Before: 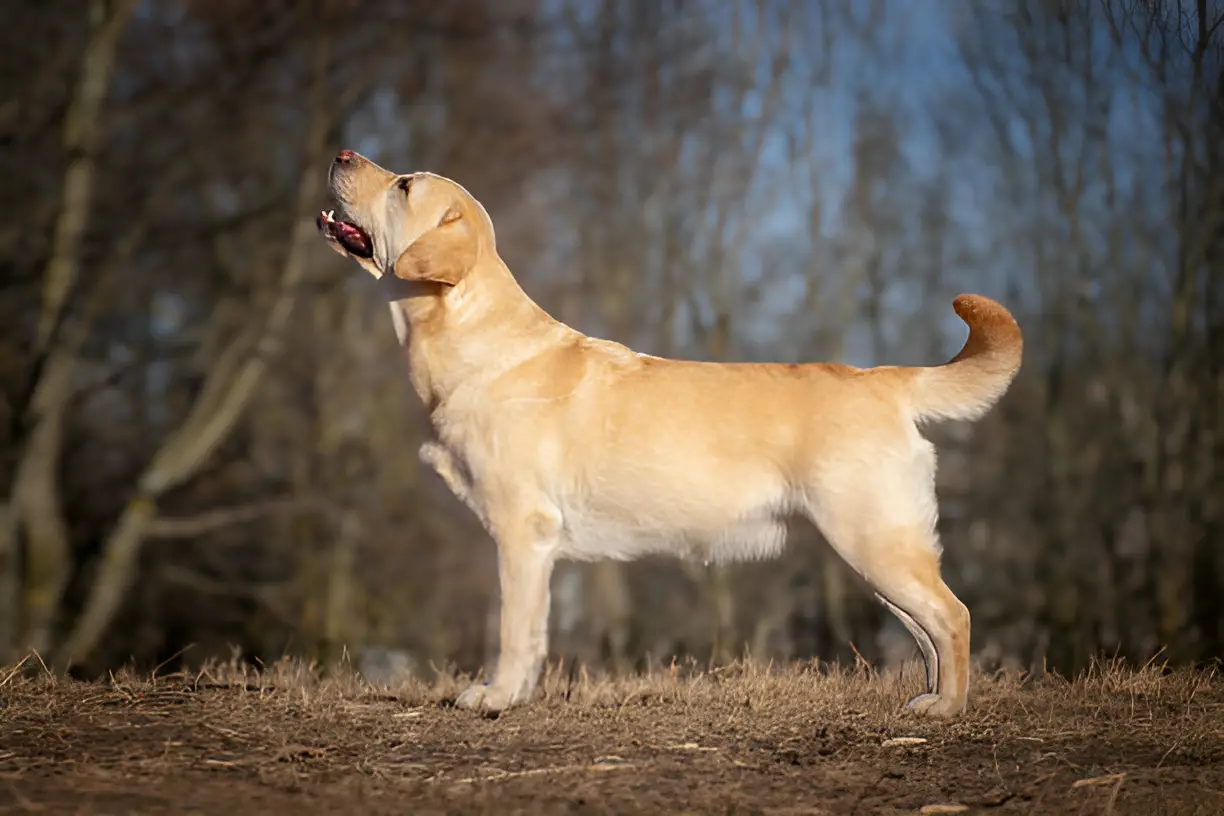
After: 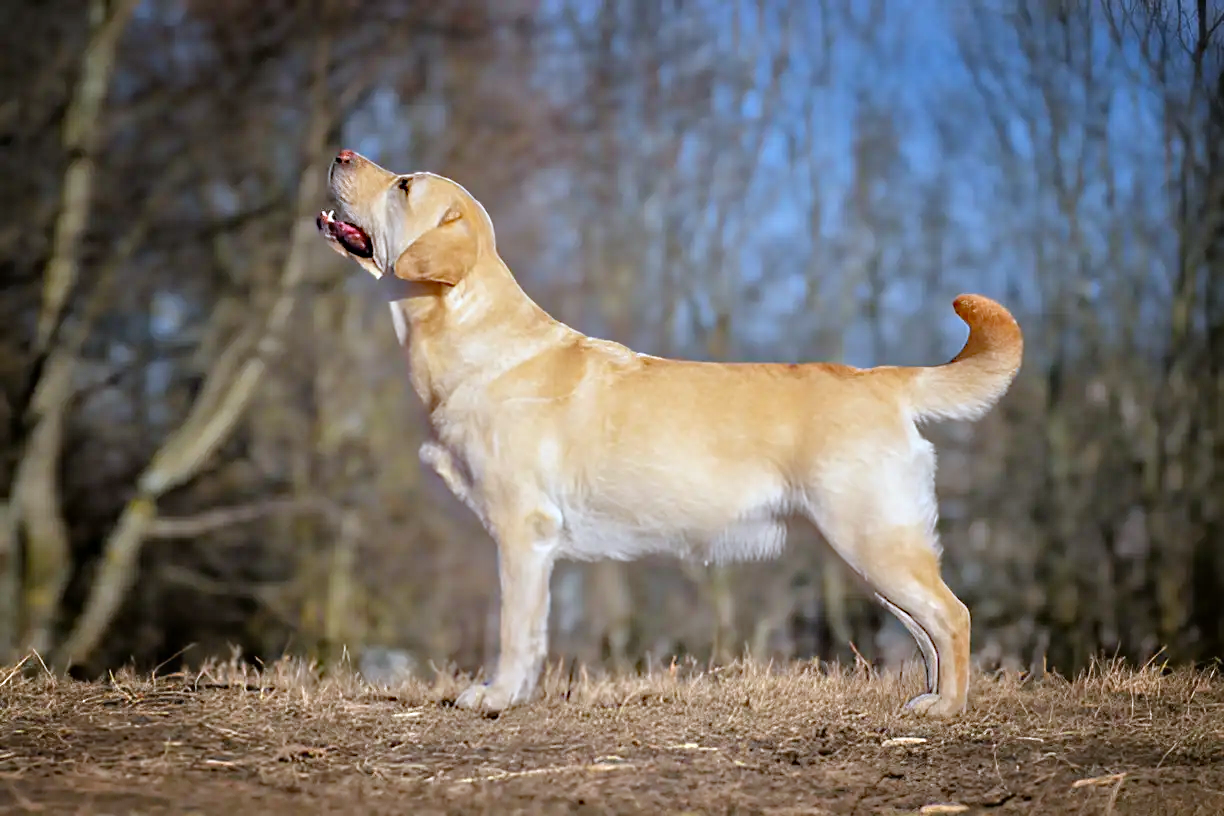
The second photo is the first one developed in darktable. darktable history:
white balance: red 0.926, green 1.003, blue 1.133
haze removal: compatibility mode true, adaptive false
tone equalizer: -7 EV 0.15 EV, -6 EV 0.6 EV, -5 EV 1.15 EV, -4 EV 1.33 EV, -3 EV 1.15 EV, -2 EV 0.6 EV, -1 EV 0.15 EV, mask exposure compensation -0.5 EV
